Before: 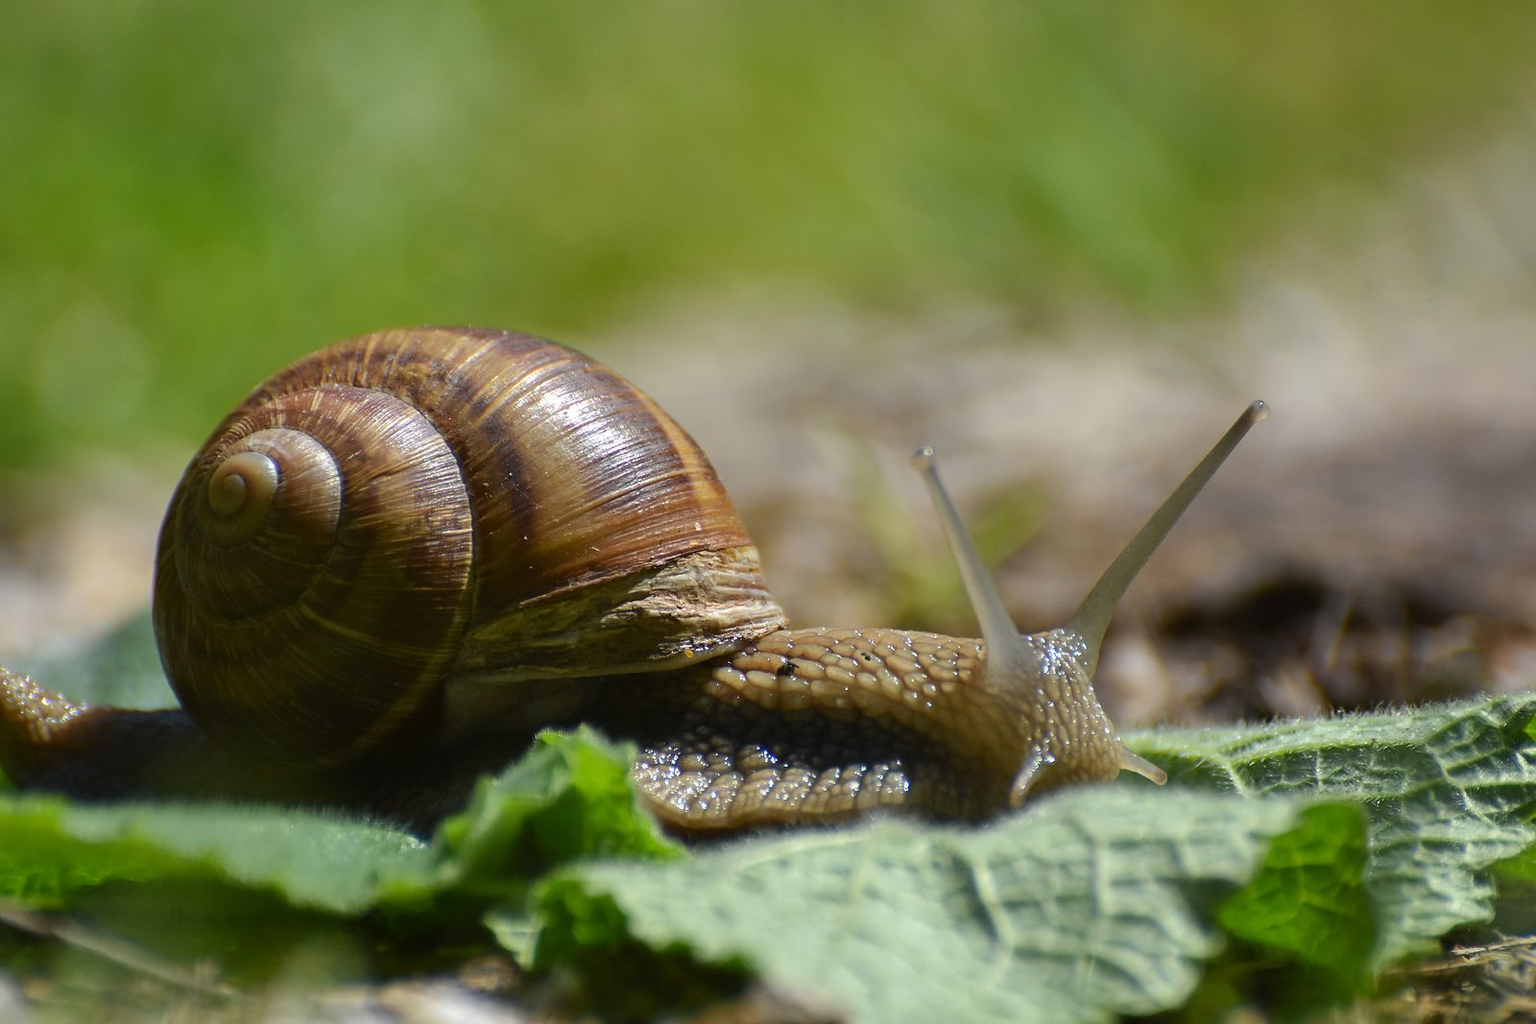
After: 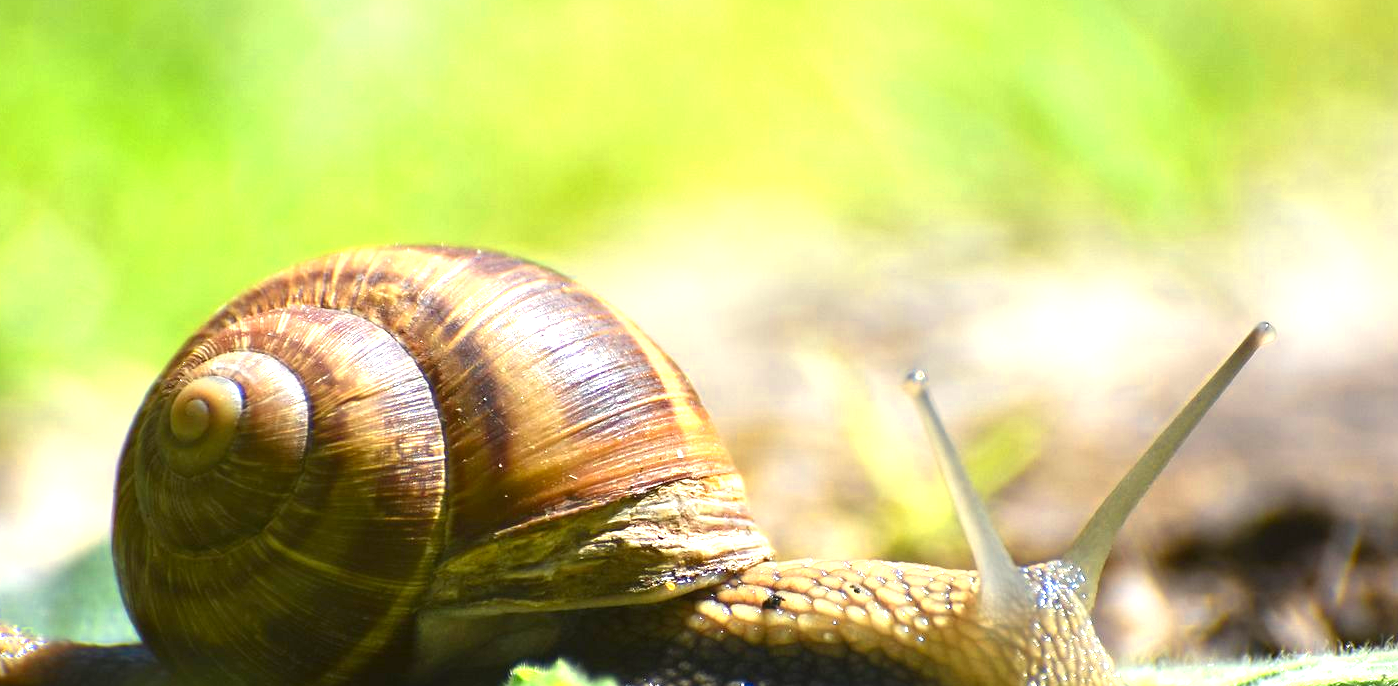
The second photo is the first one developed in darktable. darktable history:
contrast brightness saturation: saturation -0.051
exposure: black level correction 0, exposure 1.123 EV, compensate exposure bias true, compensate highlight preservation false
color zones: curves: ch0 [(0.287, 0.048) (0.493, 0.484) (0.737, 0.816)]; ch1 [(0, 0) (0.143, 0) (0.286, 0) (0.429, 0) (0.571, 0) (0.714, 0) (0.857, 0)], mix -133.14%
sharpen: radius 2.928, amount 0.857, threshold 47.483
crop: left 2.964%, top 8.992%, right 9.634%, bottom 26.624%
